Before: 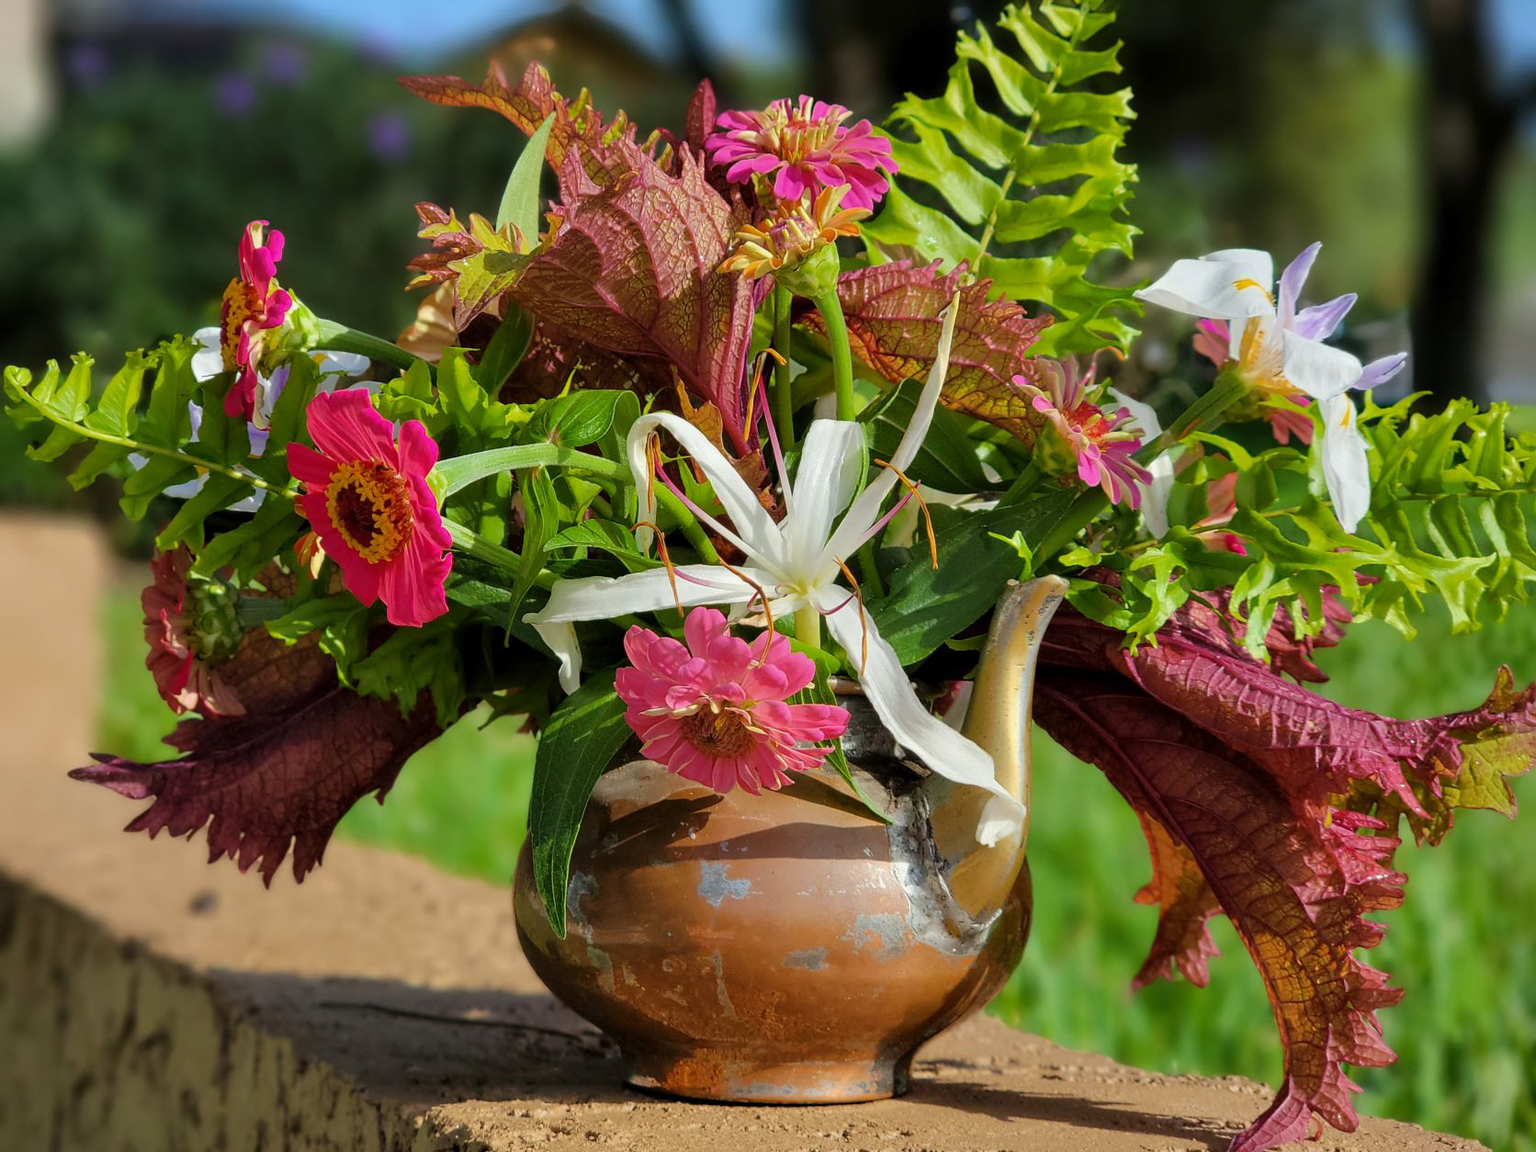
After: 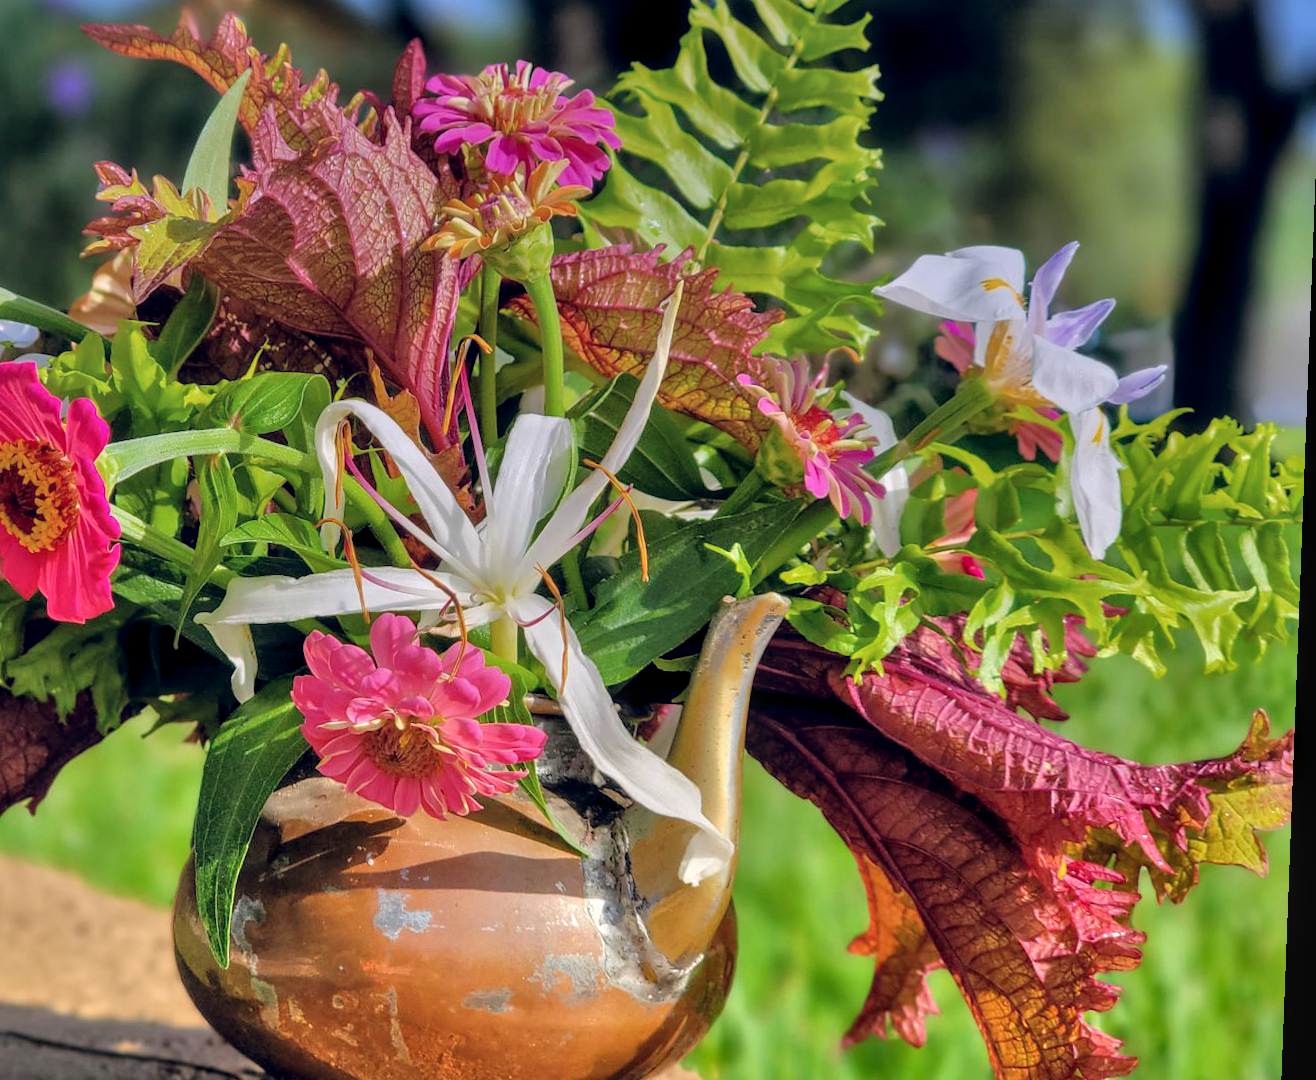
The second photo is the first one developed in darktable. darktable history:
crop: left 23.095%, top 5.827%, bottom 11.854%
shadows and highlights: soften with gaussian
color balance rgb: shadows lift › hue 87.51°, highlights gain › chroma 1.62%, highlights gain › hue 55.1°, global offset › chroma 0.1%, global offset › hue 253.66°, linear chroma grading › global chroma 0.5%
local contrast: on, module defaults
rotate and perspective: rotation 2.17°, automatic cropping off
tone equalizer: -7 EV 0.15 EV, -6 EV 0.6 EV, -5 EV 1.15 EV, -4 EV 1.33 EV, -3 EV 1.15 EV, -2 EV 0.6 EV, -1 EV 0.15 EV, mask exposure compensation -0.5 EV
graduated density: hue 238.83°, saturation 50%
